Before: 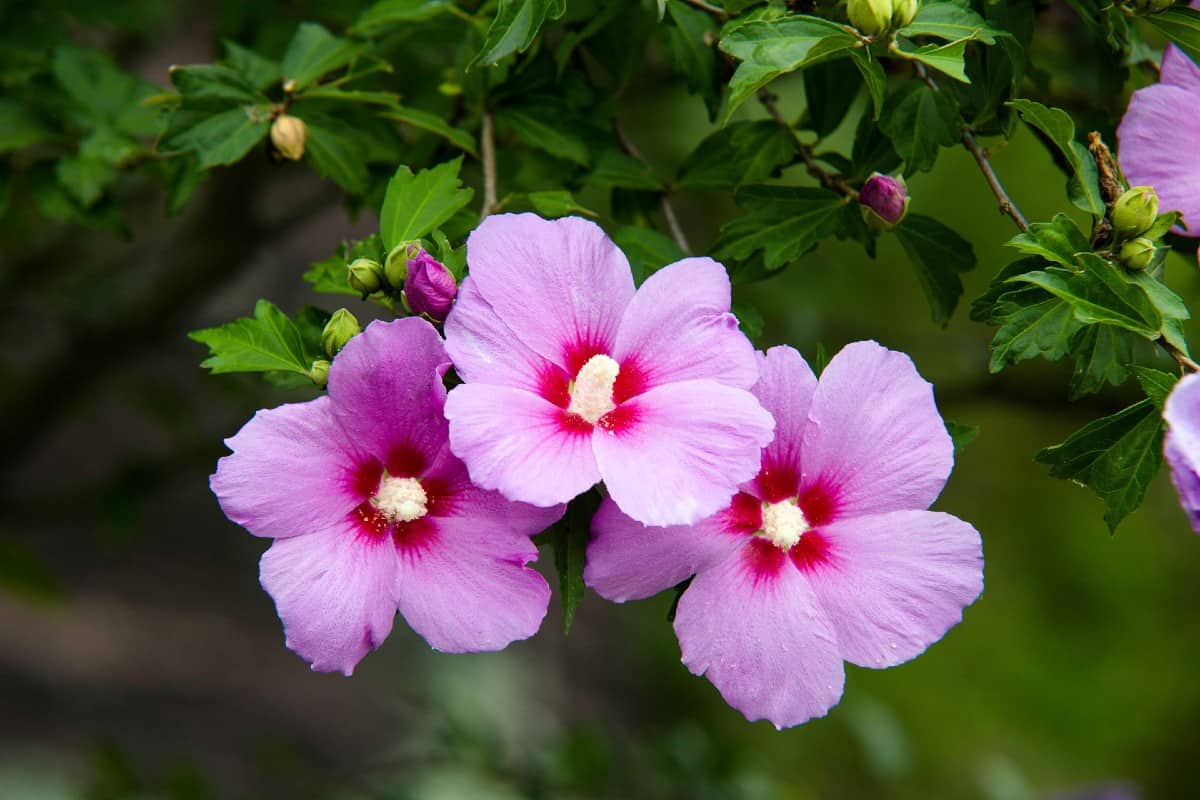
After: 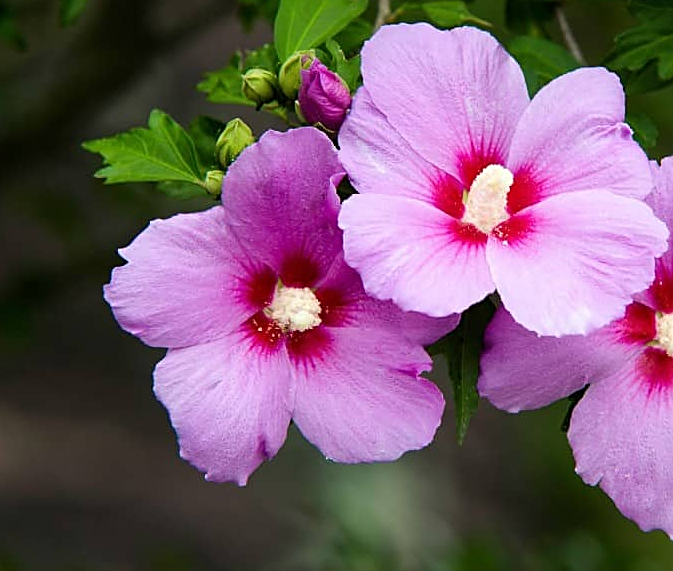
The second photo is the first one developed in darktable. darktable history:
crop: left 8.886%, top 23.867%, right 35.029%, bottom 4.681%
sharpen: on, module defaults
